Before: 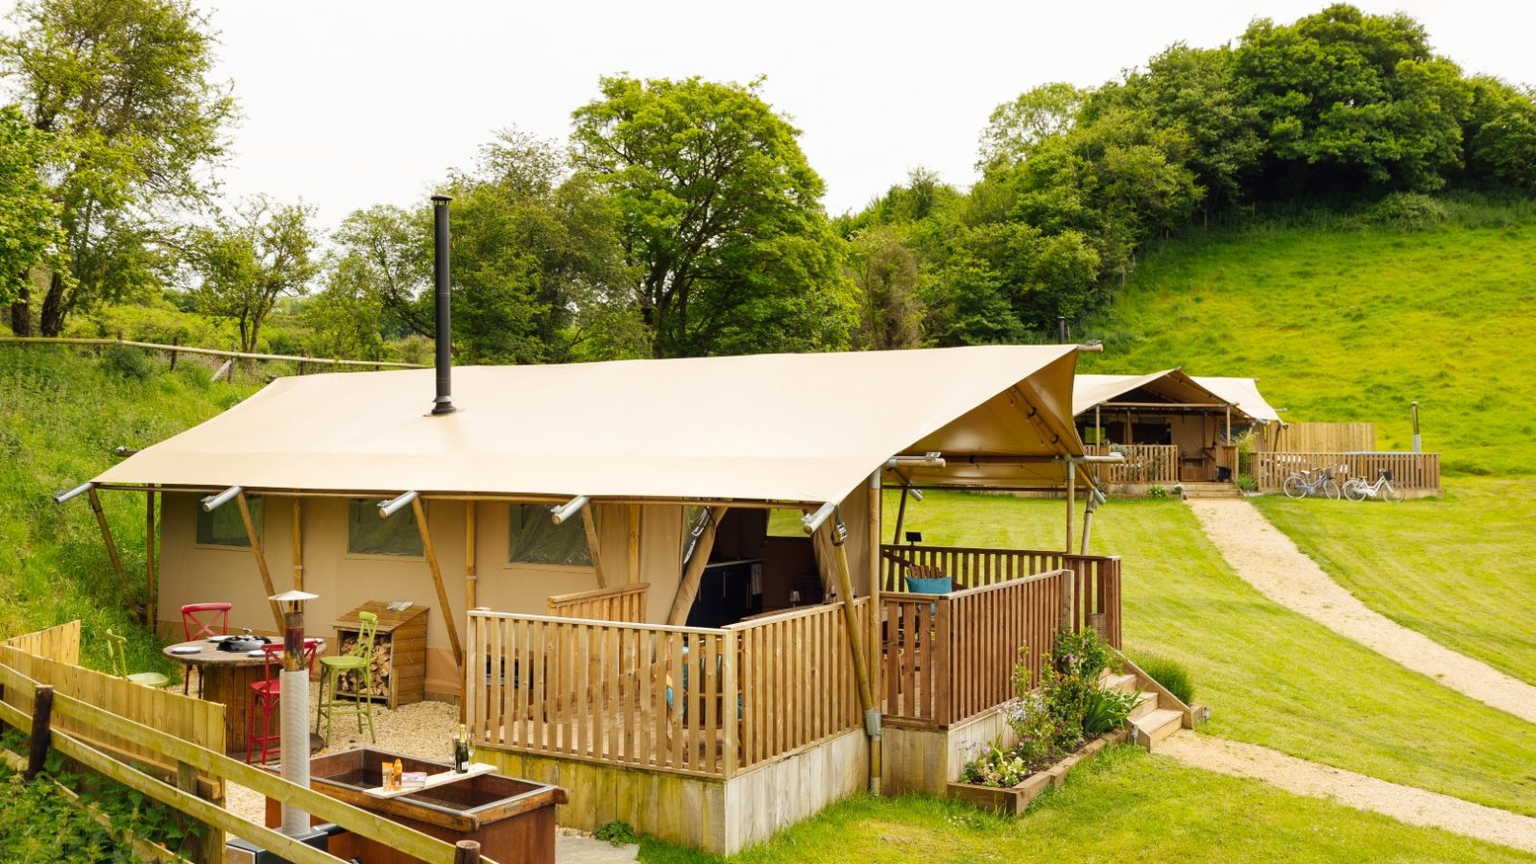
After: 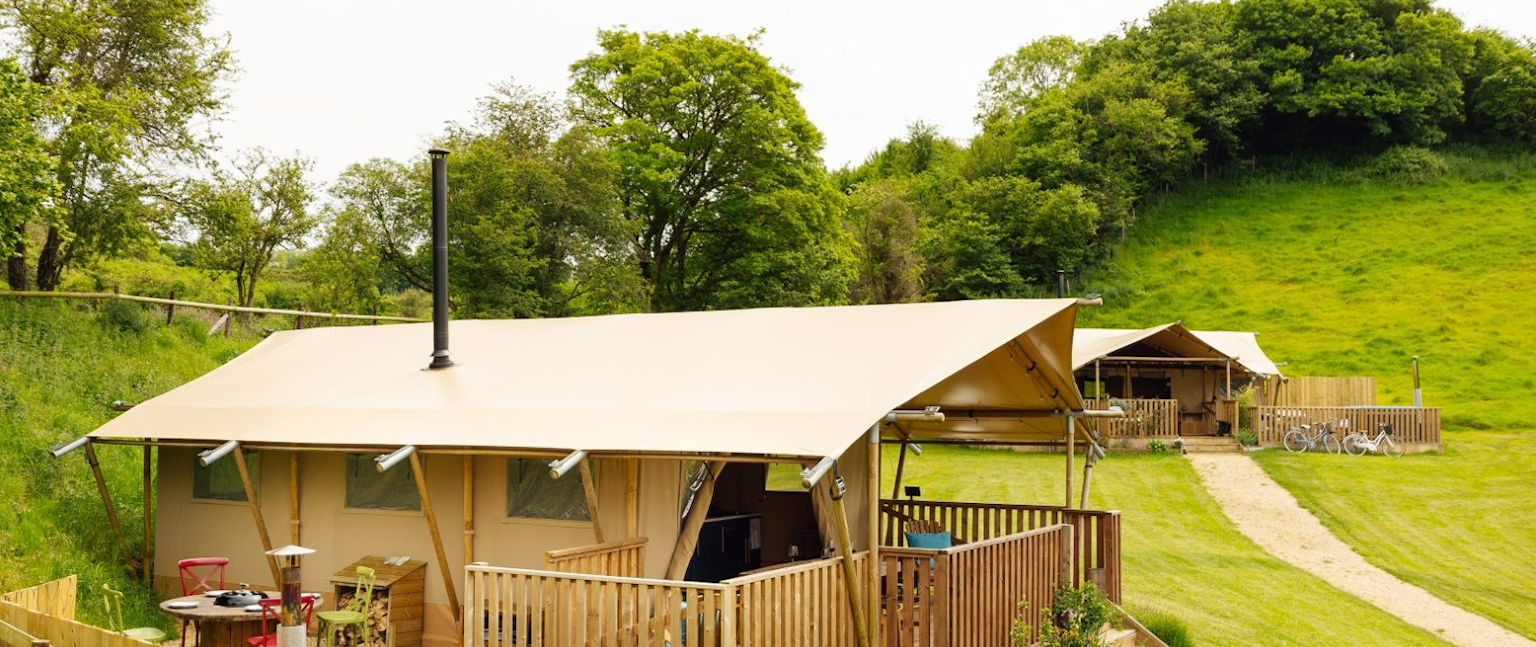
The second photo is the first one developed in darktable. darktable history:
crop: left 0.289%, top 5.473%, bottom 19.798%
